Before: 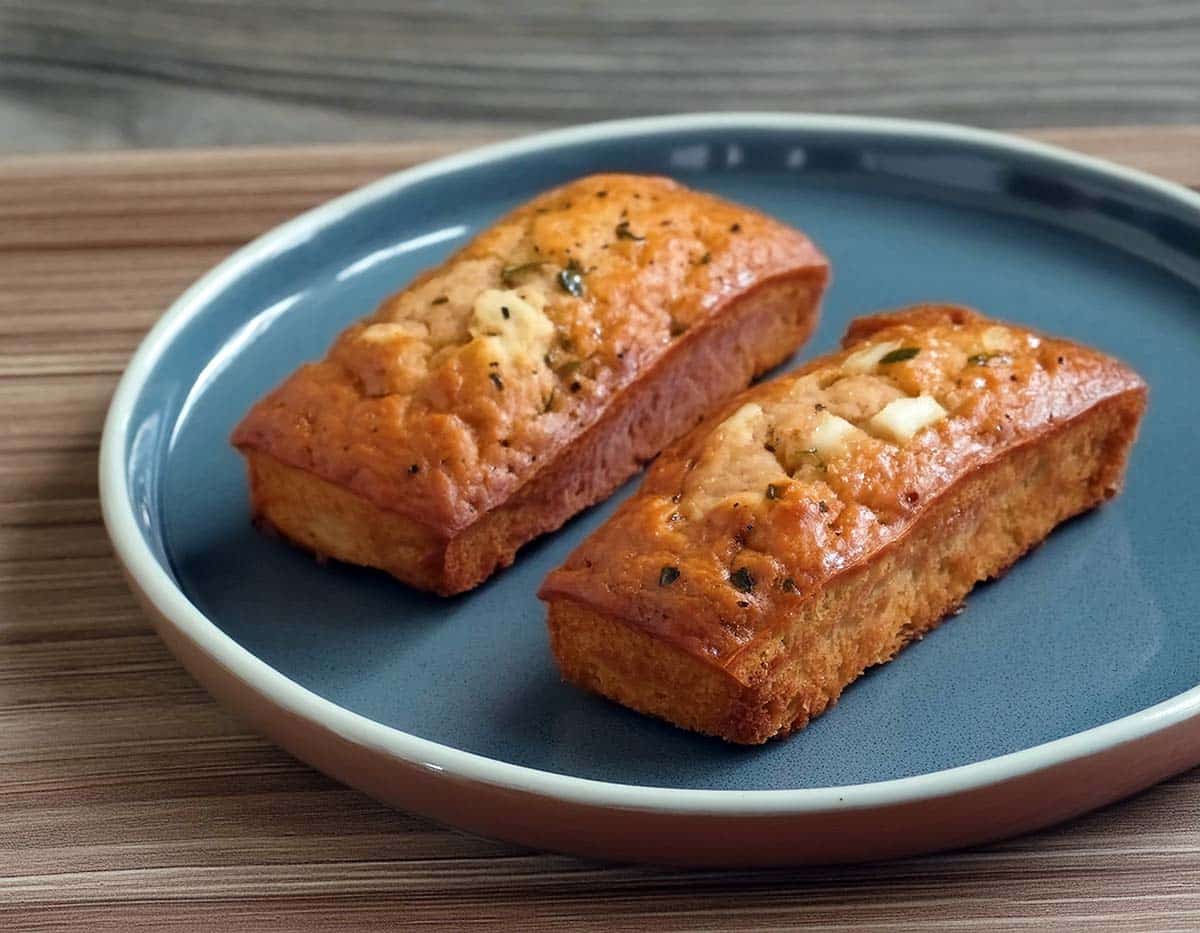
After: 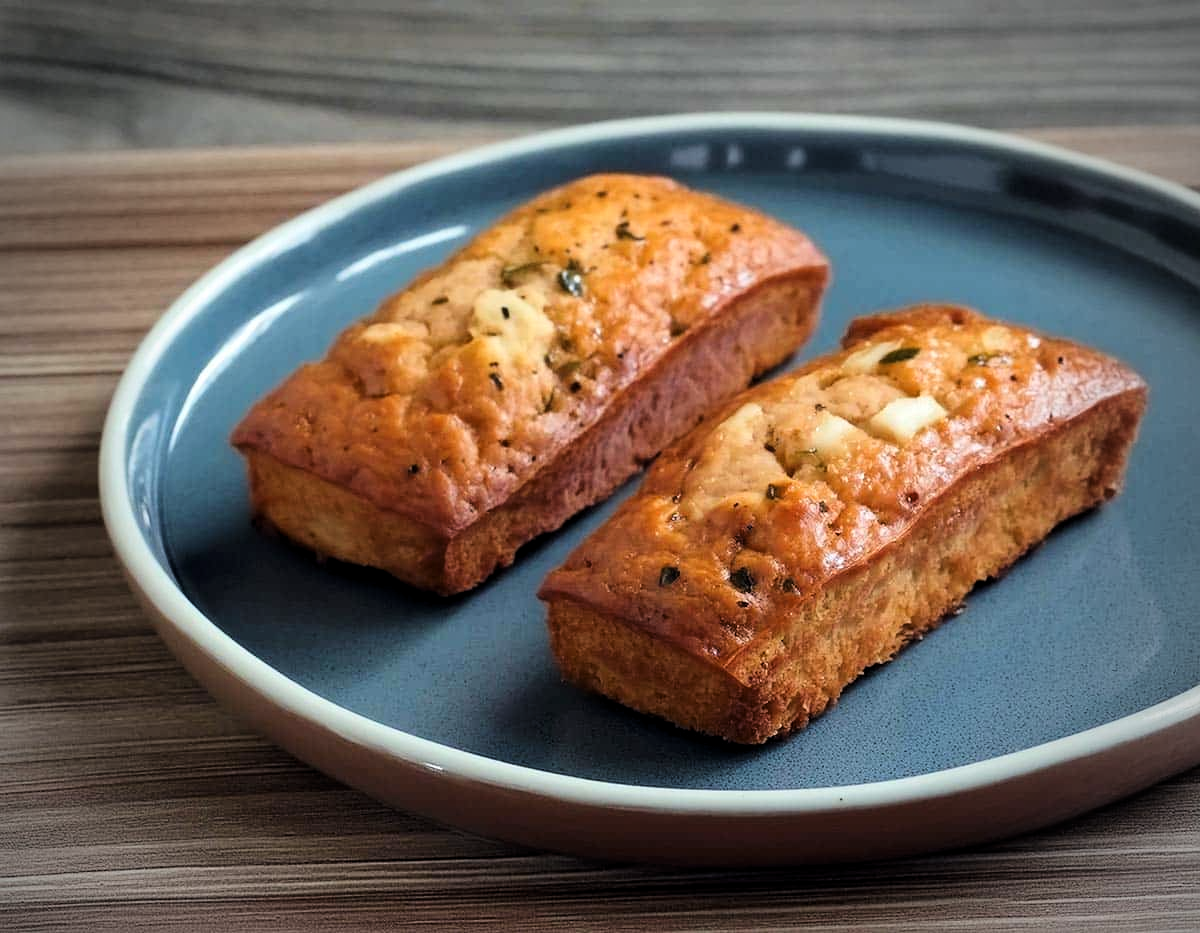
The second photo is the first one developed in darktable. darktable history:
vignetting: fall-off start 71.59%
tone curve: curves: ch0 [(0.021, 0) (0.104, 0.052) (0.496, 0.526) (0.737, 0.783) (1, 1)], color space Lab, linked channels, preserve colors none
